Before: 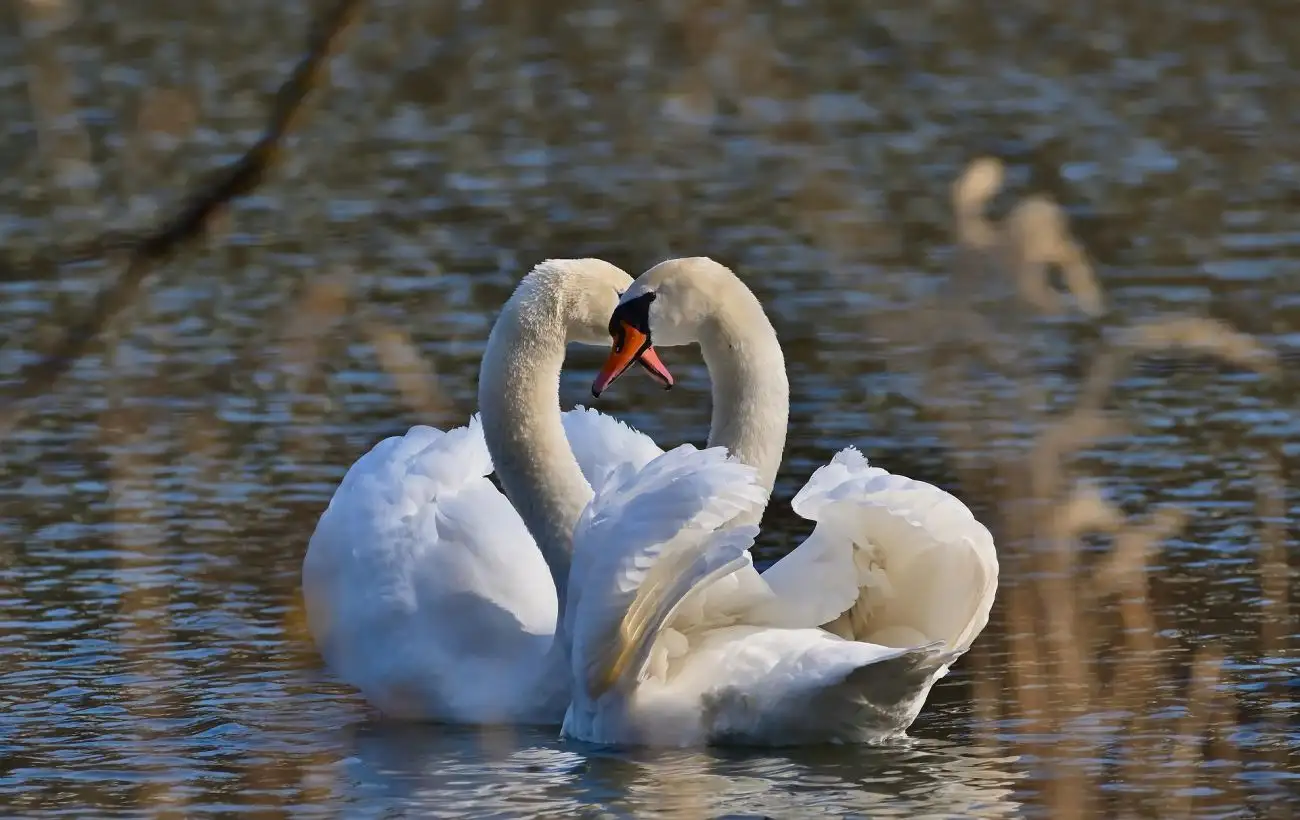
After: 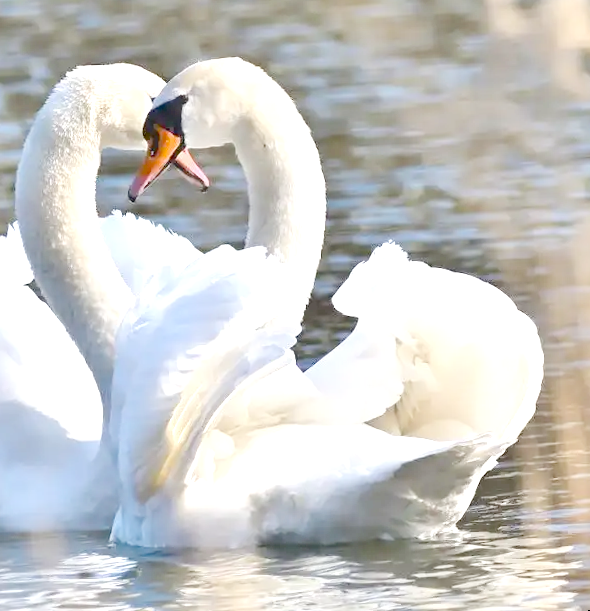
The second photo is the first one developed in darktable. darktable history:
rotate and perspective: rotation -2.22°, lens shift (horizontal) -0.022, automatic cropping off
crop: left 35.432%, top 26.233%, right 20.145%, bottom 3.432%
tone equalizer "contrast tone curve: medium": -8 EV -0.75 EV, -7 EV -0.7 EV, -6 EV -0.6 EV, -5 EV -0.4 EV, -3 EV 0.4 EV, -2 EV 0.6 EV, -1 EV 0.7 EV, +0 EV 0.75 EV, edges refinement/feathering 500, mask exposure compensation -1.57 EV, preserve details no
